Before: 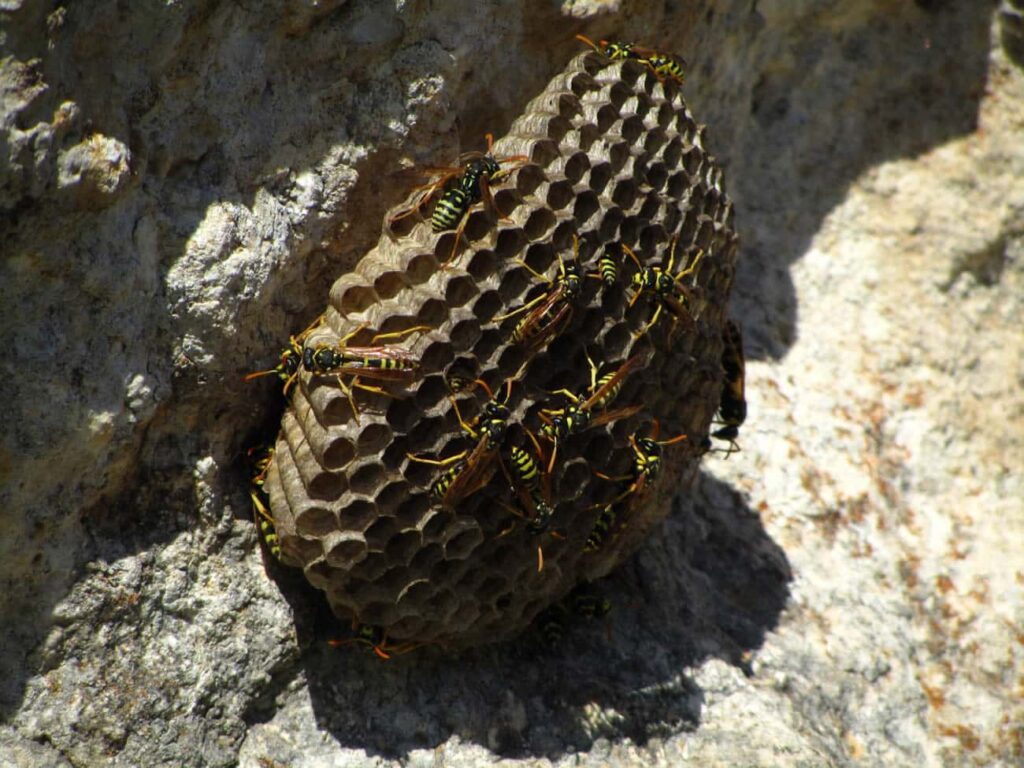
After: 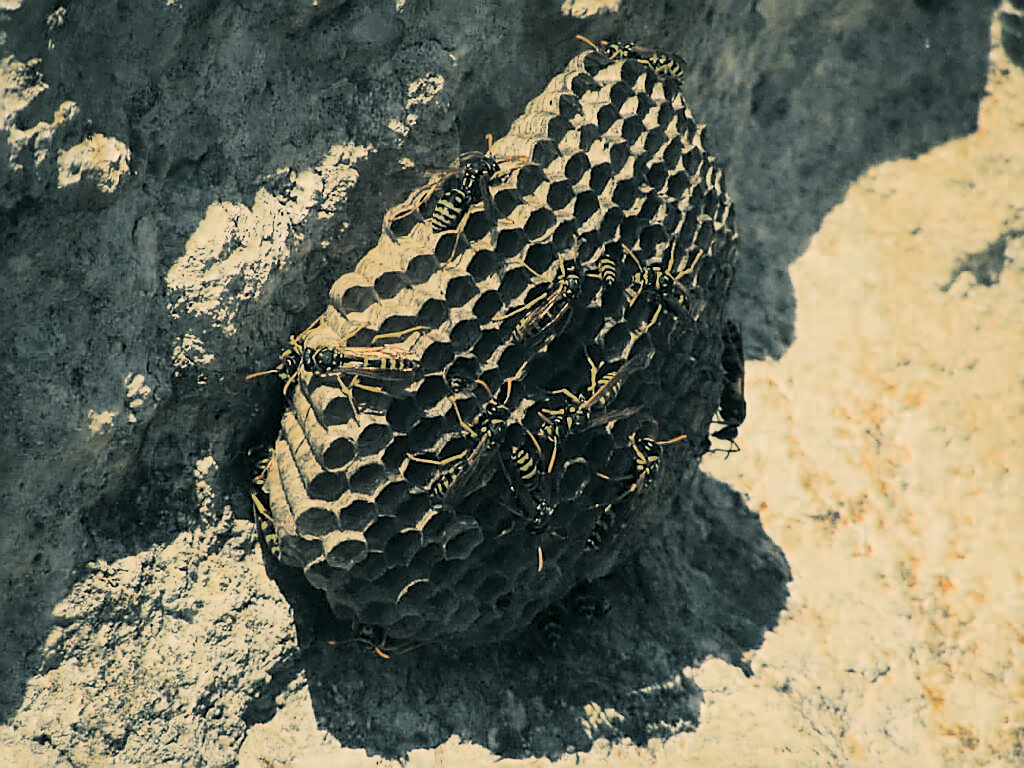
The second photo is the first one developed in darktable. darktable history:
sharpen: radius 1.4, amount 1.25, threshold 0.7
tone curve: curves: ch0 [(0, 0) (0.004, 0.001) (0.133, 0.112) (0.325, 0.362) (0.832, 0.893) (1, 1)], color space Lab, linked channels, preserve colors none
local contrast: mode bilateral grid, contrast 15, coarseness 36, detail 105%, midtone range 0.2
color zones: curves: ch0 [(0, 0.48) (0.209, 0.398) (0.305, 0.332) (0.429, 0.493) (0.571, 0.5) (0.714, 0.5) (0.857, 0.5) (1, 0.48)]; ch1 [(0, 0.736) (0.143, 0.625) (0.225, 0.371) (0.429, 0.256) (0.571, 0.241) (0.714, 0.213) (0.857, 0.48) (1, 0.736)]; ch2 [(0, 0.448) (0.143, 0.498) (0.286, 0.5) (0.429, 0.5) (0.571, 0.5) (0.714, 0.5) (0.857, 0.5) (1, 0.448)]
split-toning: shadows › hue 205.2°, shadows › saturation 0.29, highlights › hue 50.4°, highlights › saturation 0.38, balance -49.9
contrast brightness saturation: contrast 0.43, brightness 0.56, saturation -0.19
color correction: highlights a* 5.3, highlights b* 24.26, shadows a* -15.58, shadows b* 4.02
